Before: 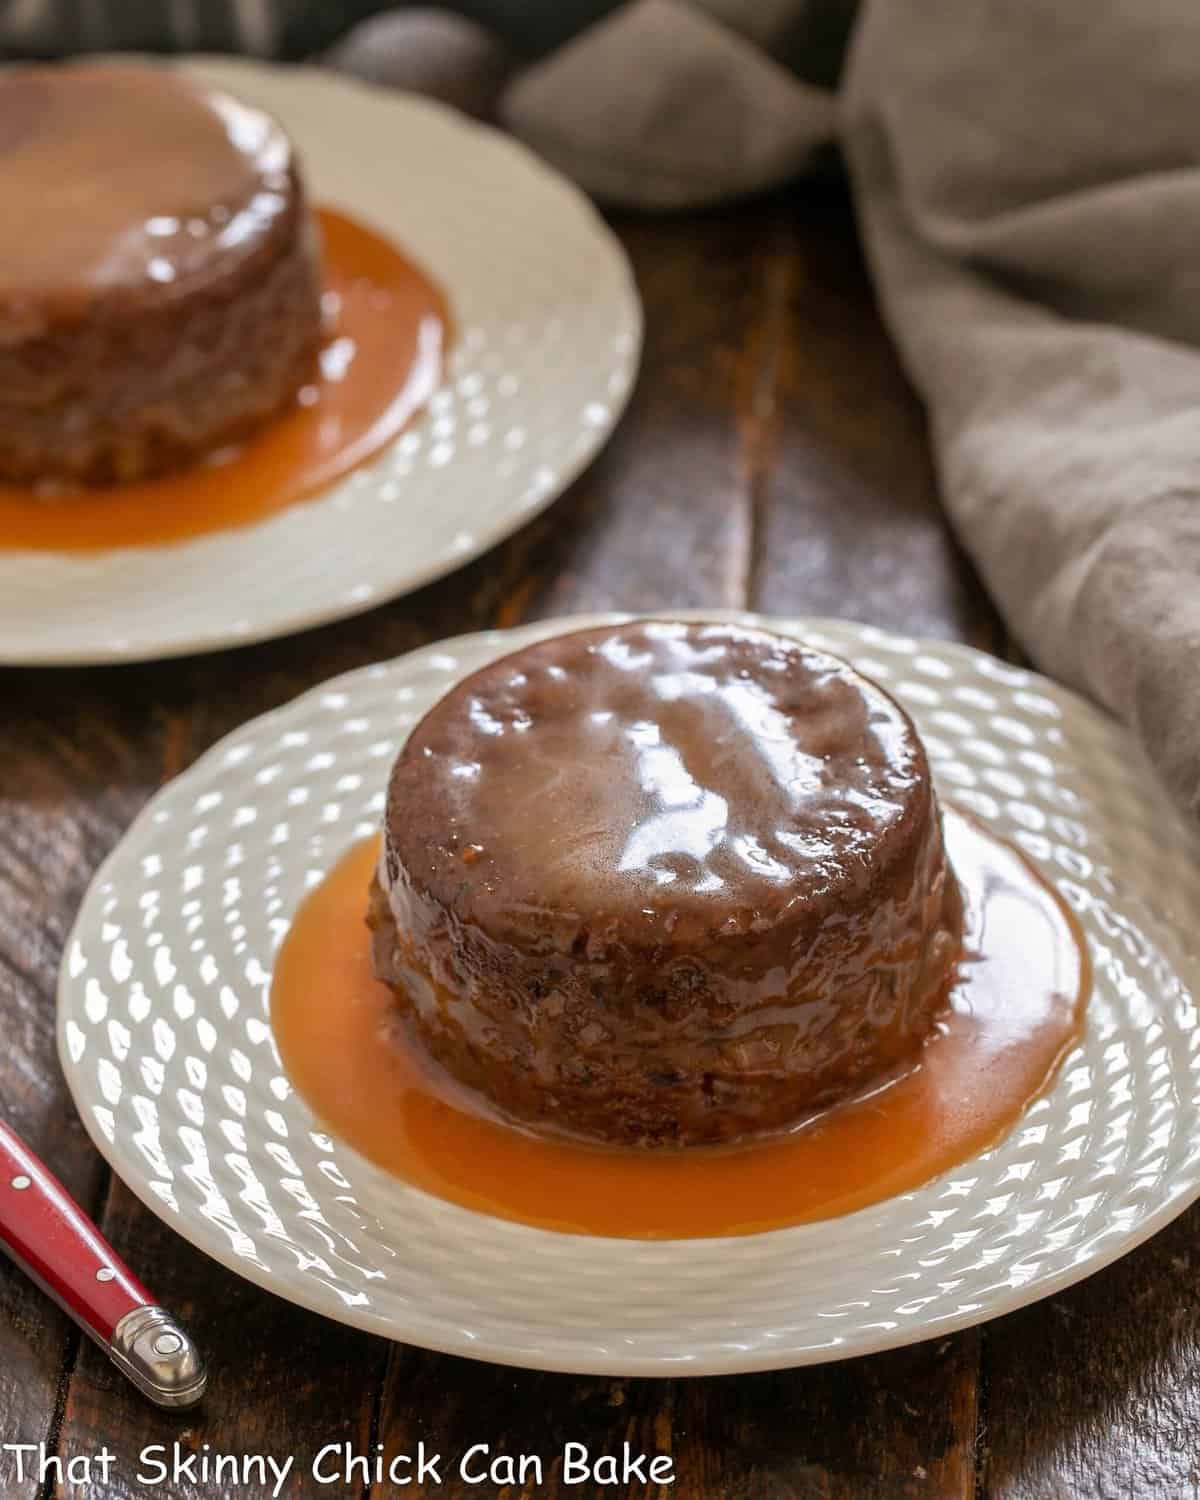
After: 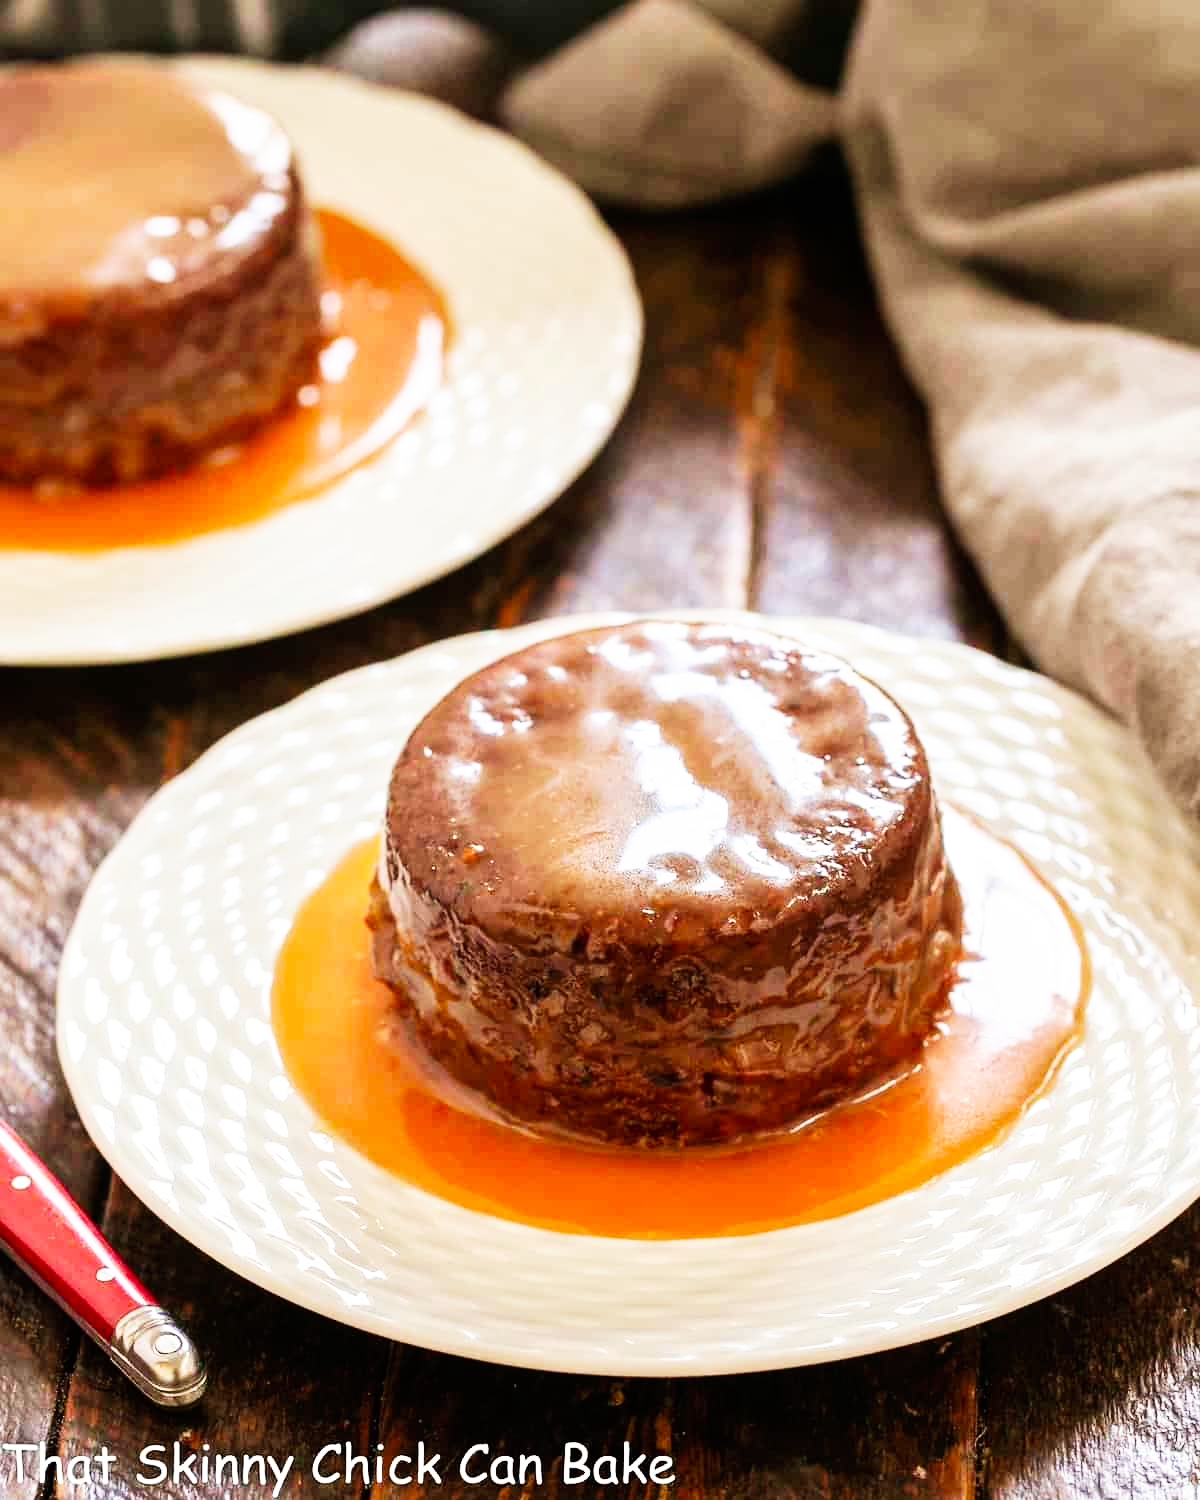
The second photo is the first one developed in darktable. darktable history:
velvia: on, module defaults
base curve: curves: ch0 [(0, 0) (0.007, 0.004) (0.027, 0.03) (0.046, 0.07) (0.207, 0.54) (0.442, 0.872) (0.673, 0.972) (1, 1)], preserve colors none
